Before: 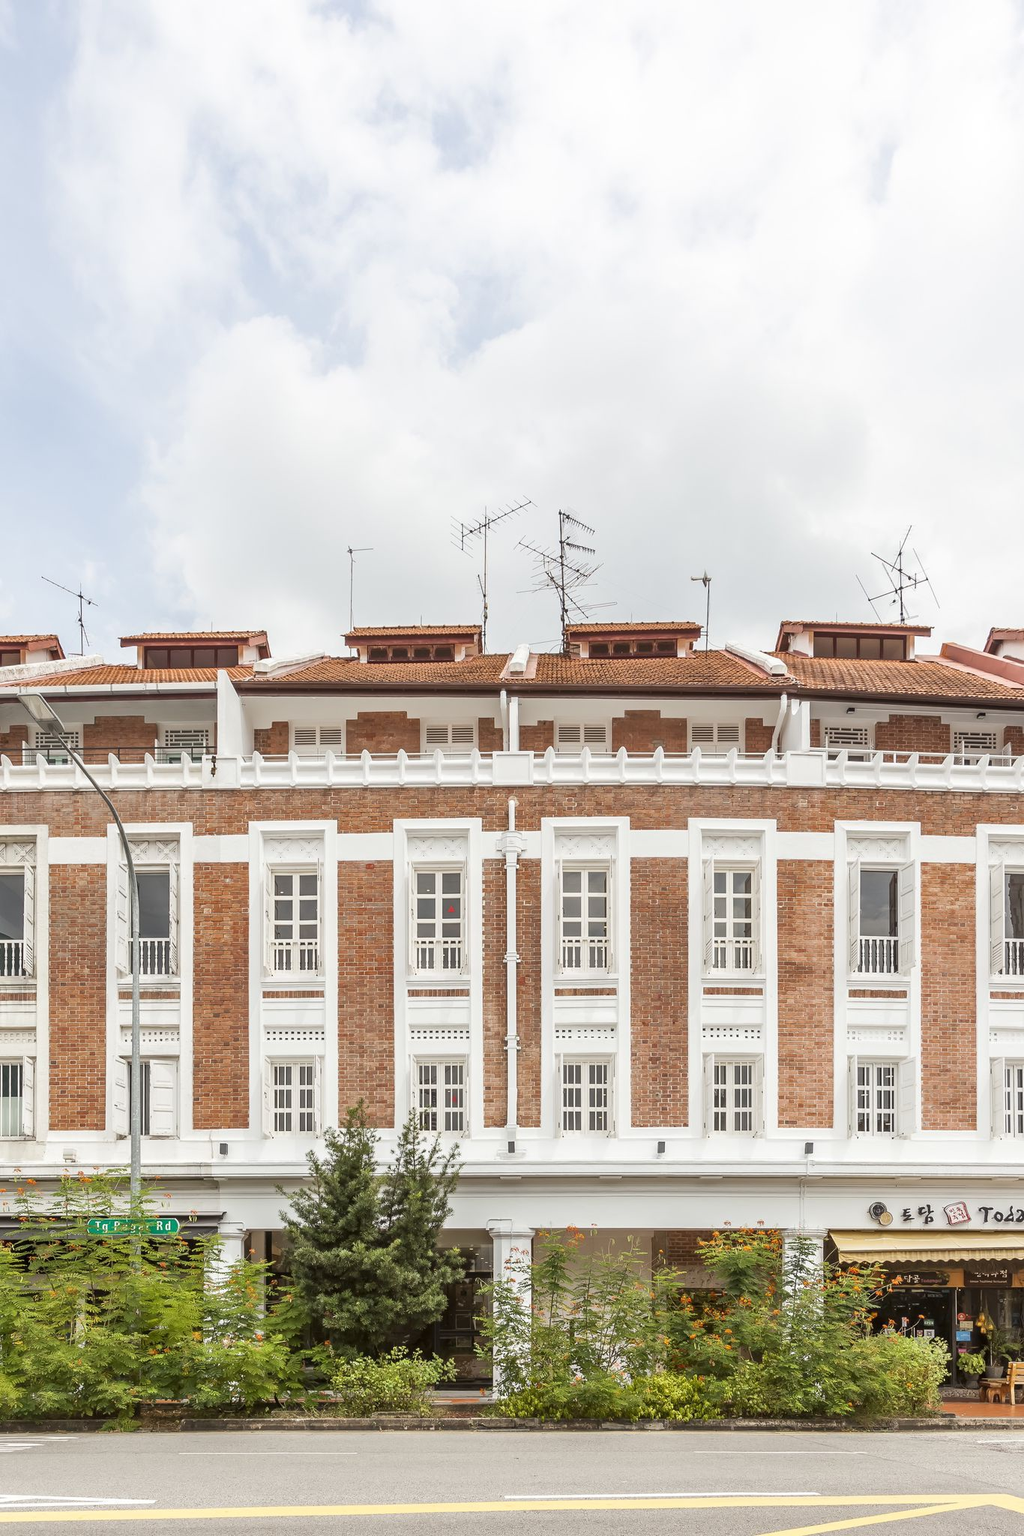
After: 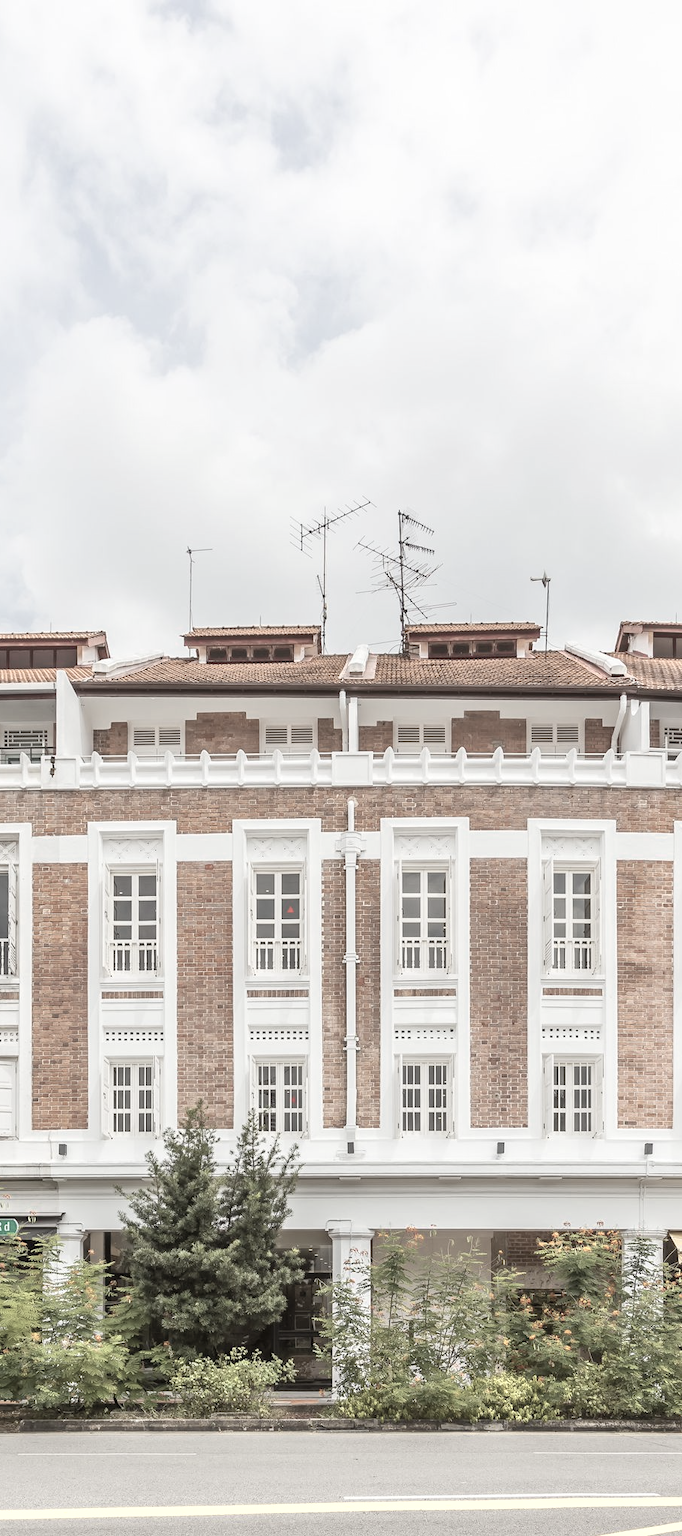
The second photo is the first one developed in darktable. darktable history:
contrast brightness saturation: contrast 0.05, brightness 0.06, saturation 0.01
crop and rotate: left 15.754%, right 17.579%
color zones: curves: ch0 [(0, 0.6) (0.129, 0.585) (0.193, 0.596) (0.429, 0.5) (0.571, 0.5) (0.714, 0.5) (0.857, 0.5) (1, 0.6)]; ch1 [(0, 0.453) (0.112, 0.245) (0.213, 0.252) (0.429, 0.233) (0.571, 0.231) (0.683, 0.242) (0.857, 0.296) (1, 0.453)]
